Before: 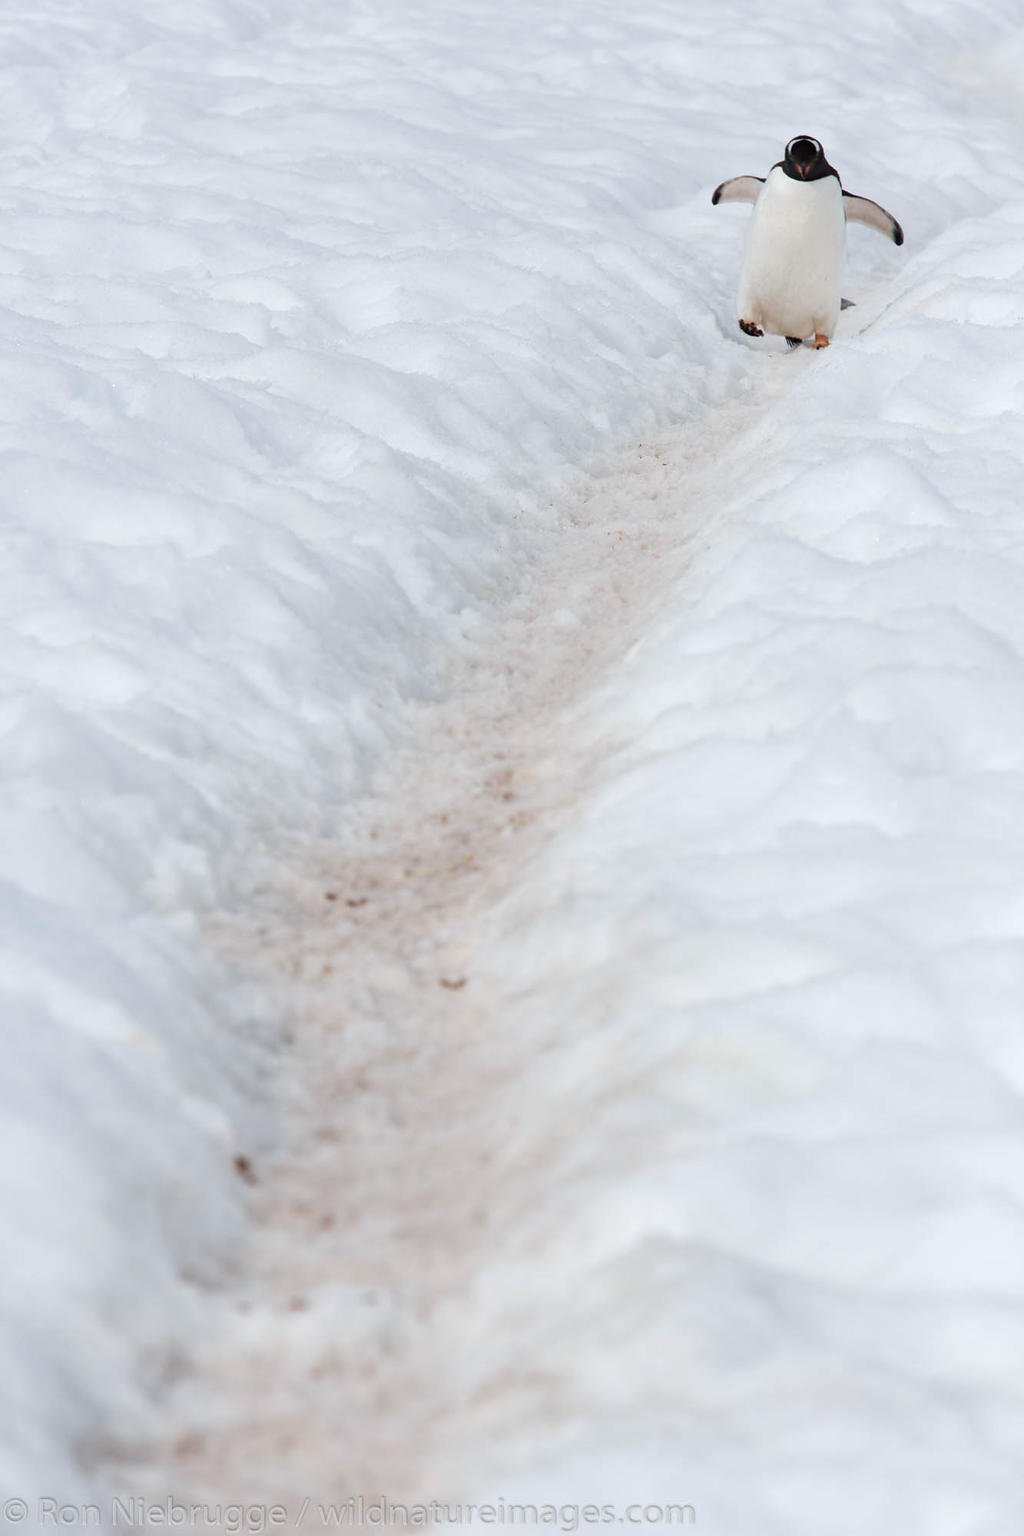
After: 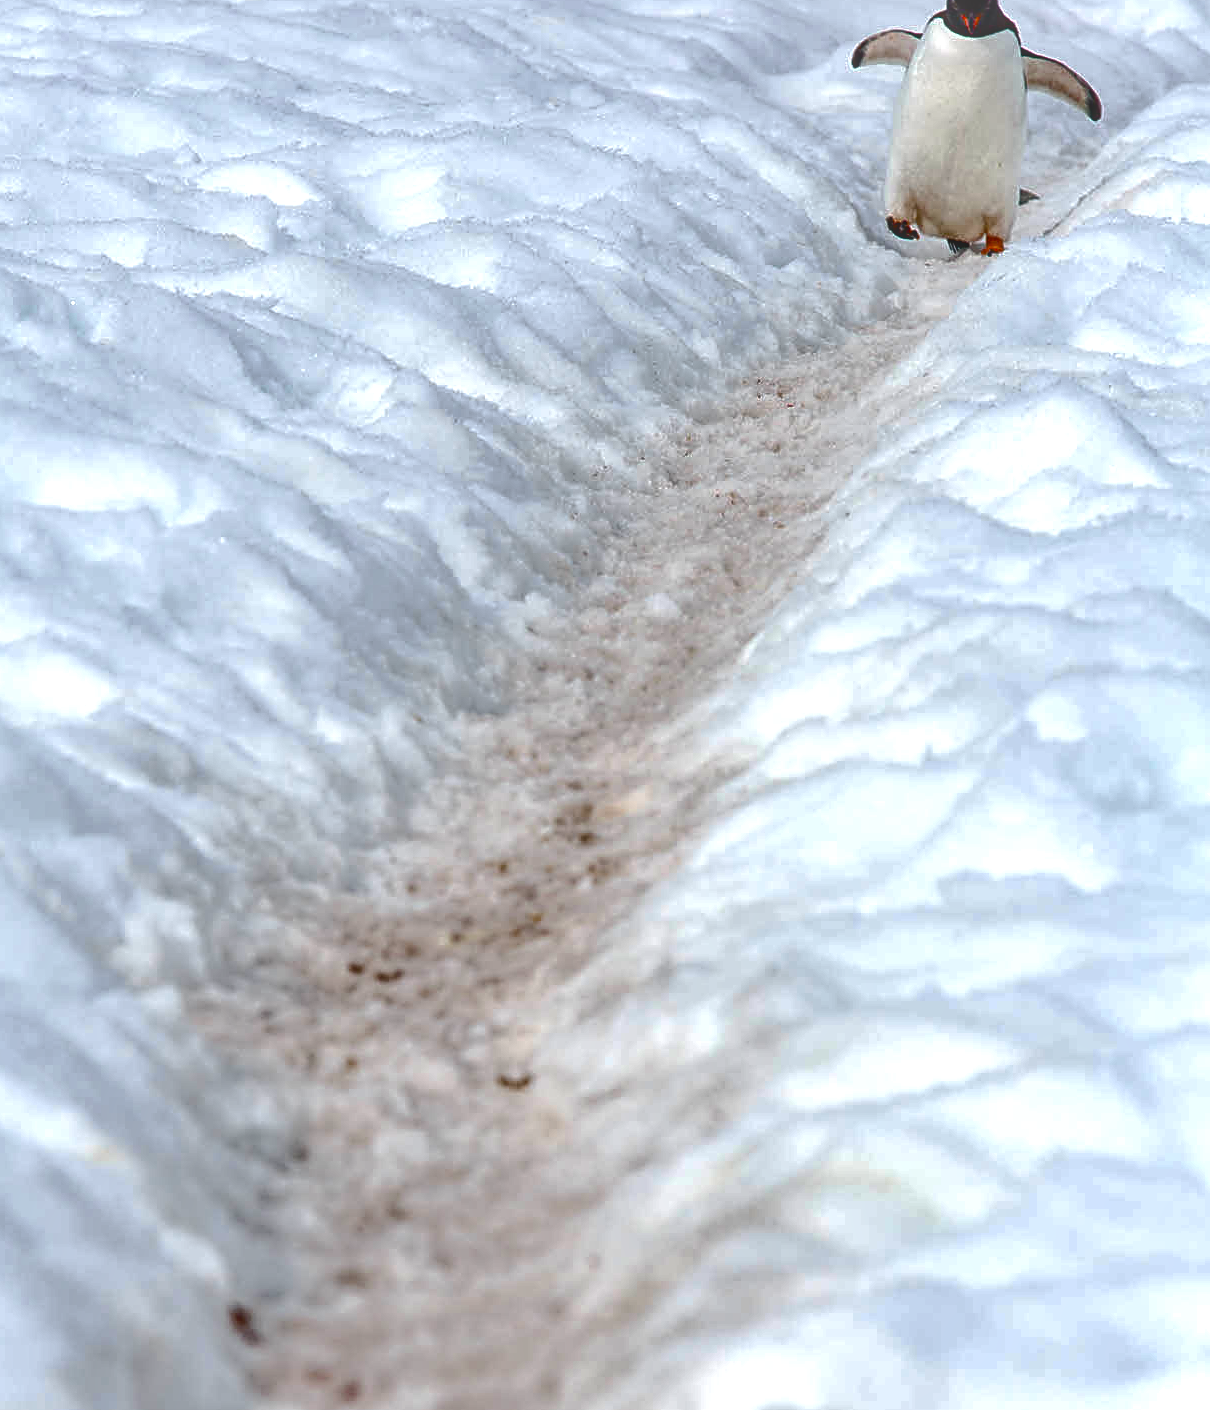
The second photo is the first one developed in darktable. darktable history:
contrast brightness saturation: contrast 0.132, brightness -0.231, saturation 0.137
sharpen: on, module defaults
shadows and highlights: soften with gaussian
crop: left 5.634%, top 9.97%, right 3.542%, bottom 19.482%
local contrast: highlights 66%, shadows 33%, detail 166%, midtone range 0.2
base curve: curves: ch0 [(0, 0) (0.262, 0.32) (0.722, 0.705) (1, 1)], preserve colors none
color balance rgb: linear chroma grading › global chroma 14.803%, perceptual saturation grading › global saturation 25.264%, global vibrance 6.584%, contrast 12.765%, saturation formula JzAzBz (2021)
